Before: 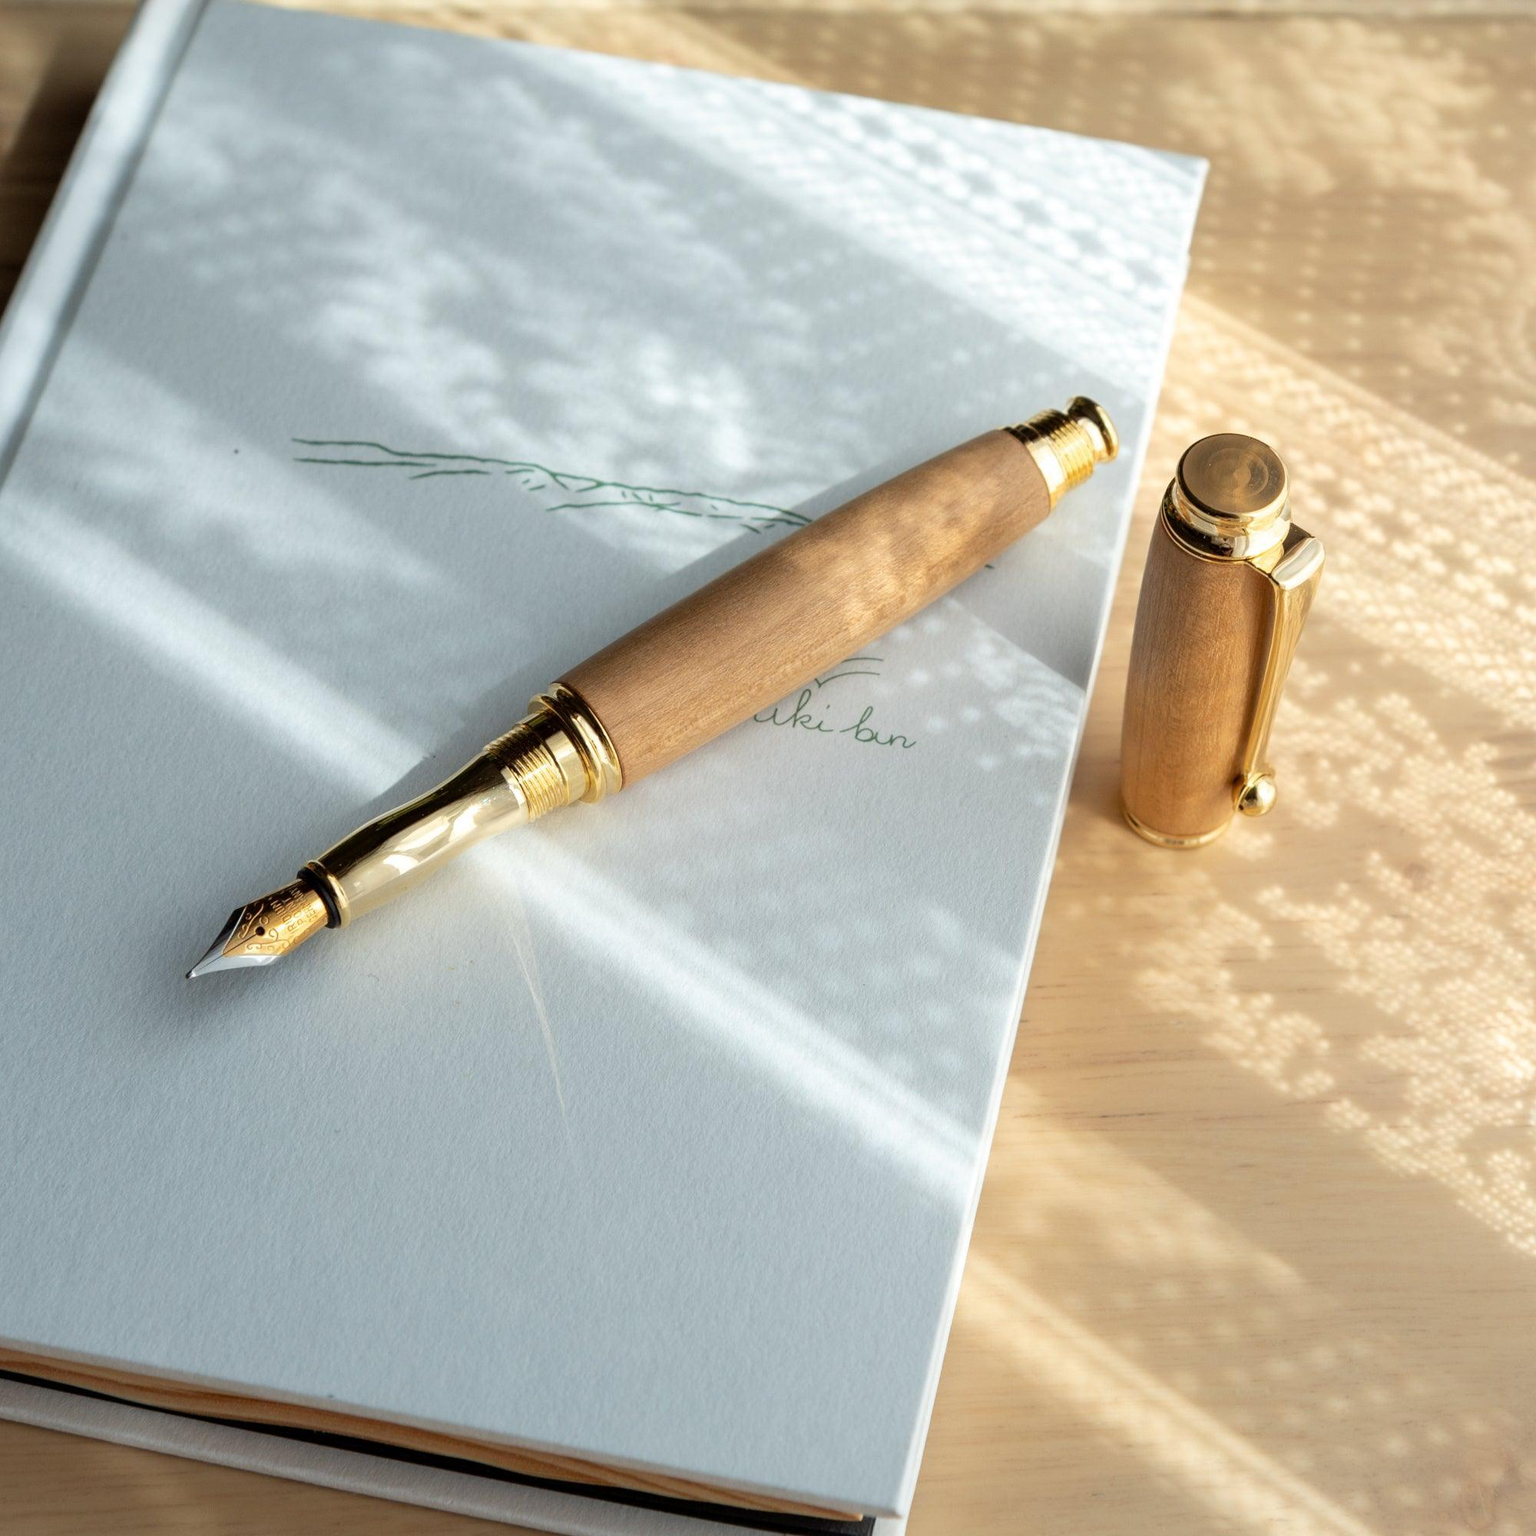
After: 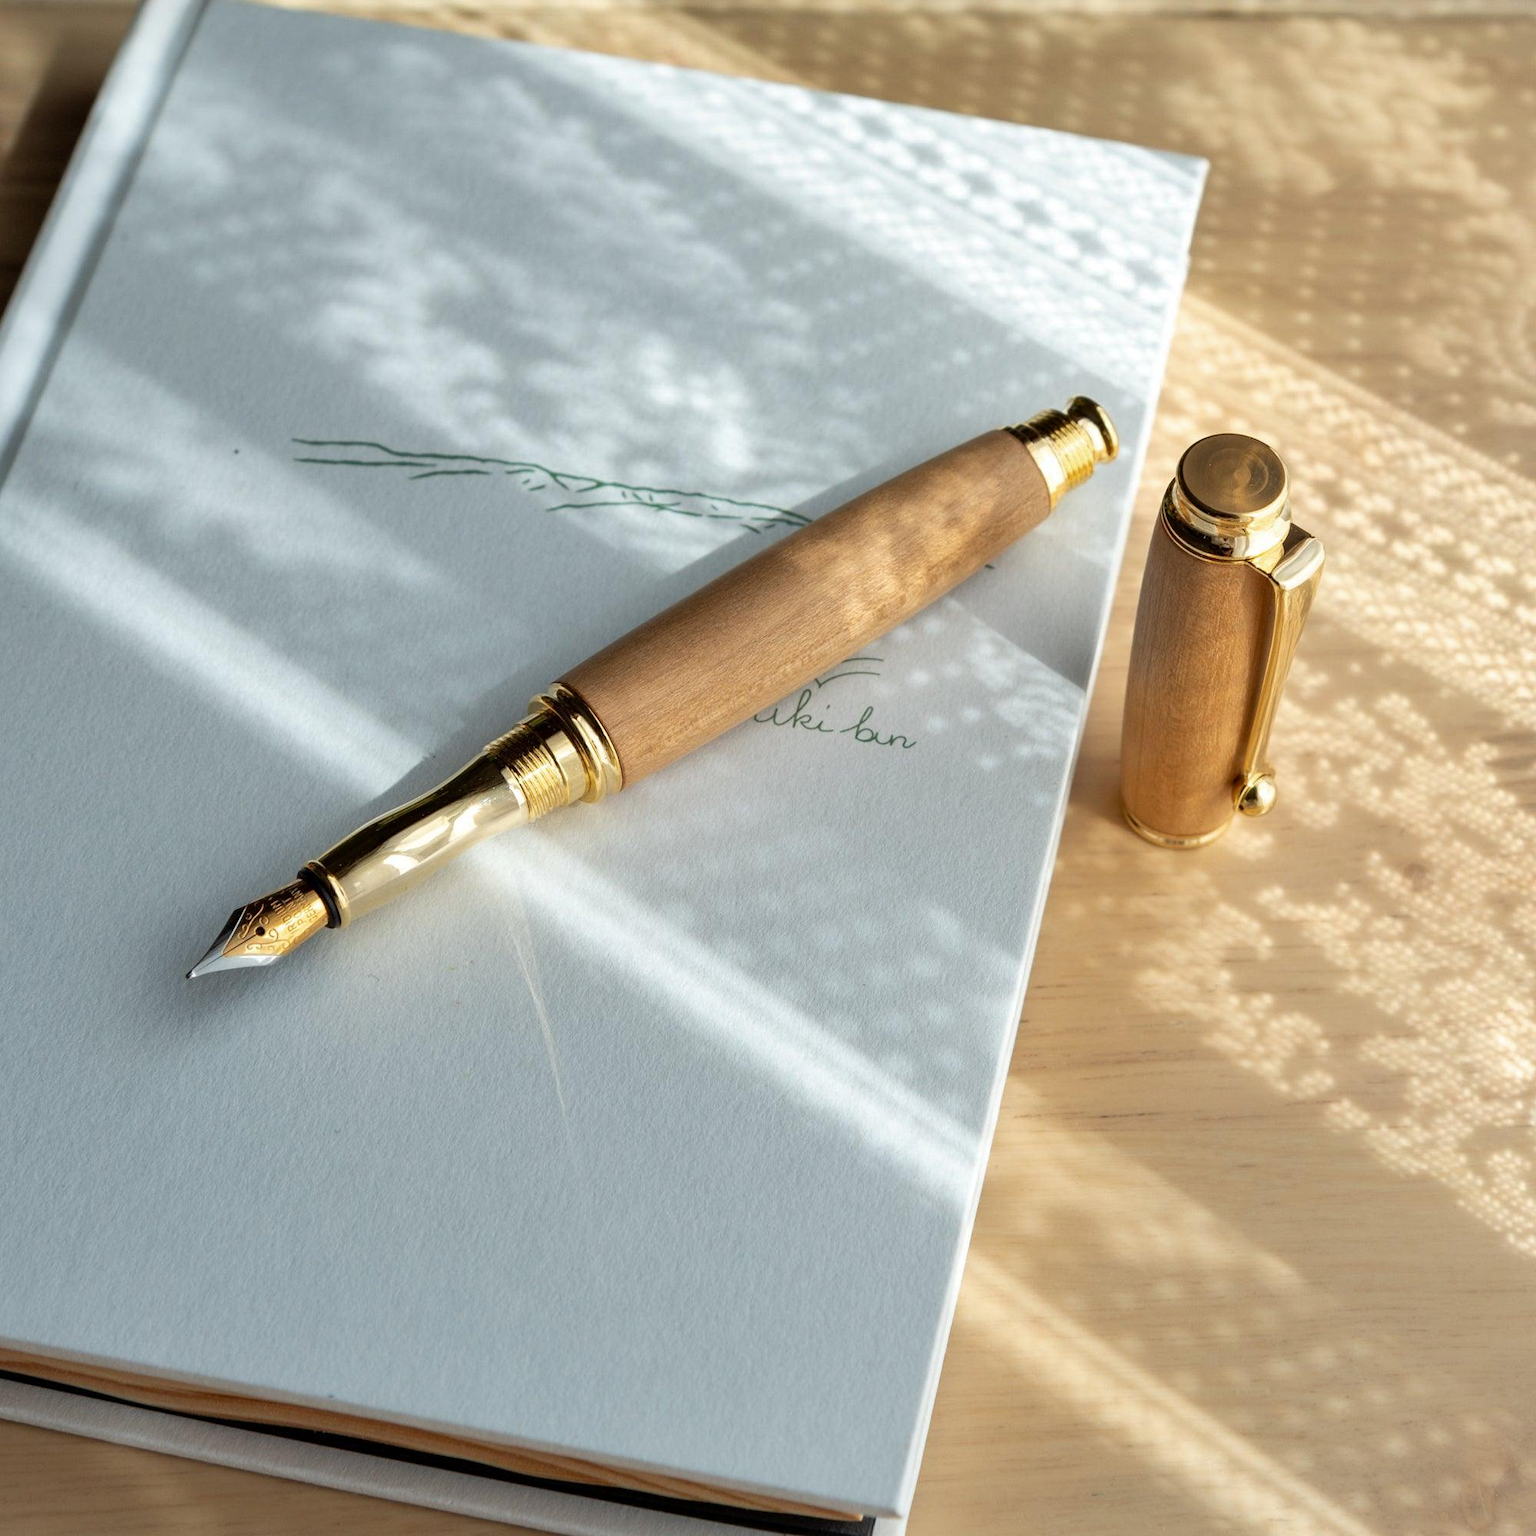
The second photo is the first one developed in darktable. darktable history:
shadows and highlights: shadows 49.46, highlights -41.4, highlights color adjustment 32.82%, soften with gaussian
